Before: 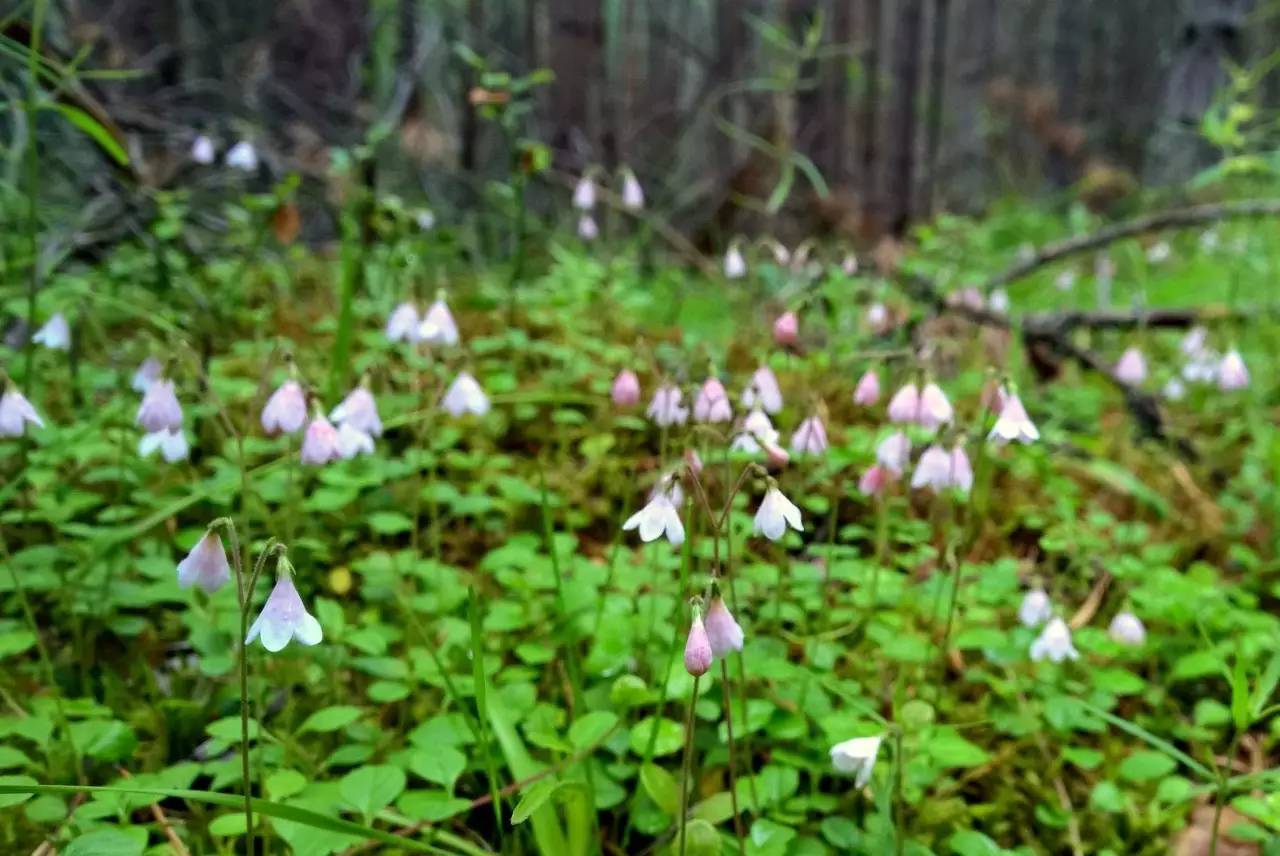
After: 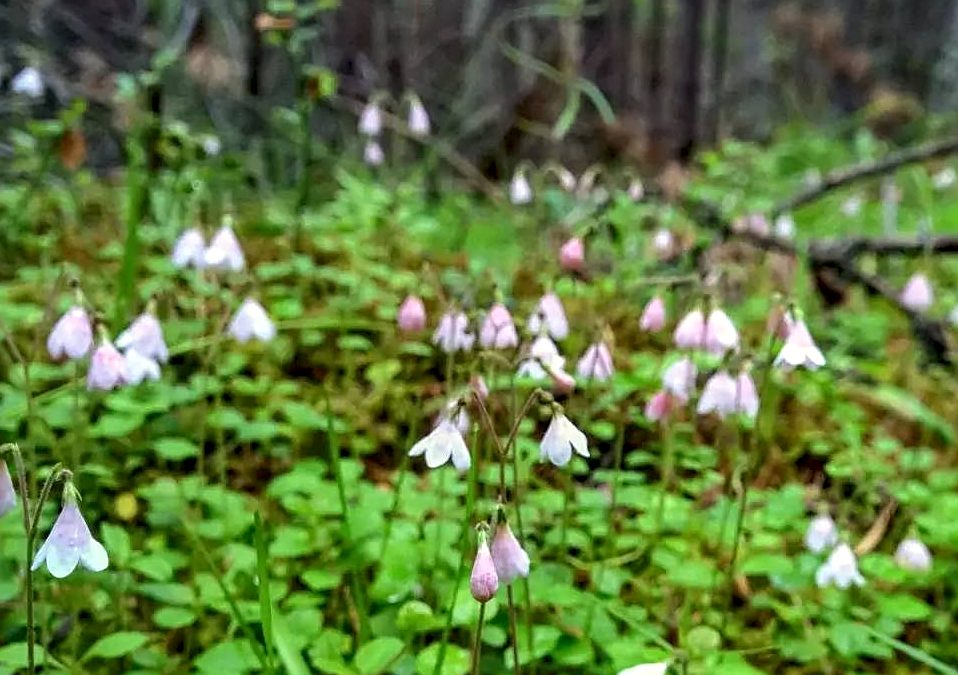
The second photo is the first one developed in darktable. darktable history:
sharpen: on, module defaults
local contrast: detail 130%
crop: left 16.768%, top 8.653%, right 8.362%, bottom 12.485%
